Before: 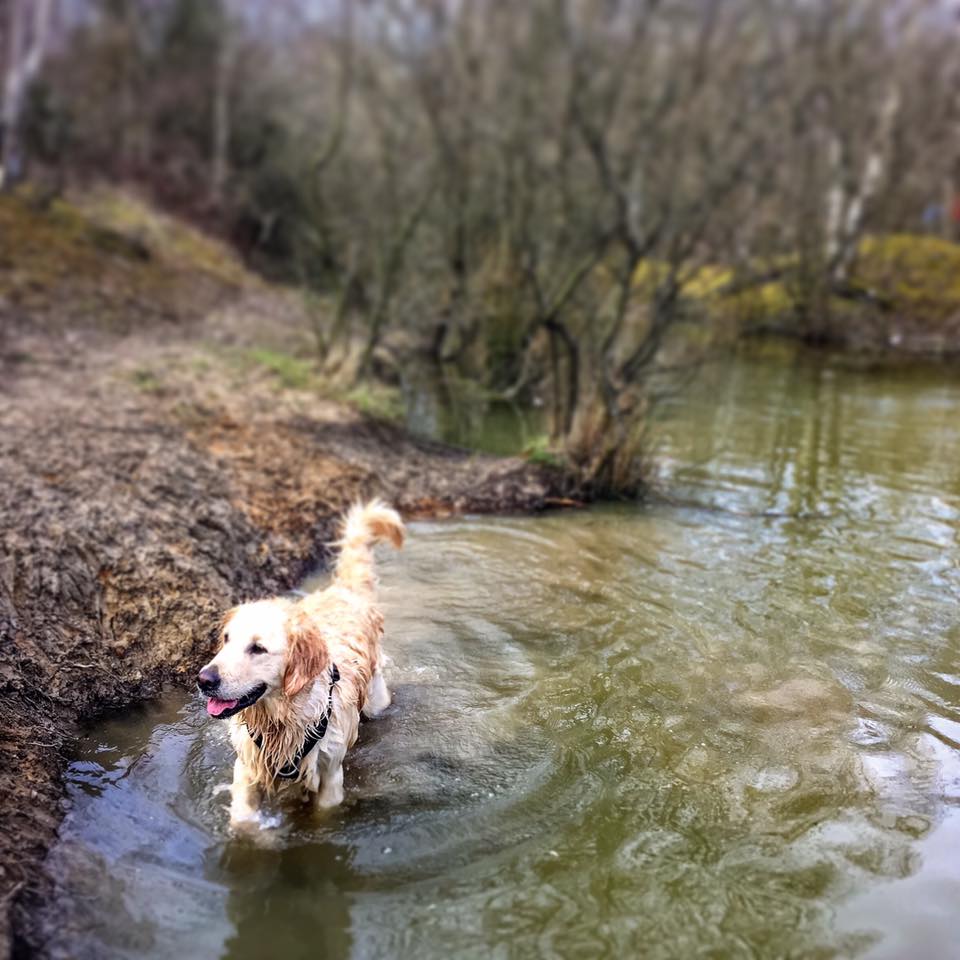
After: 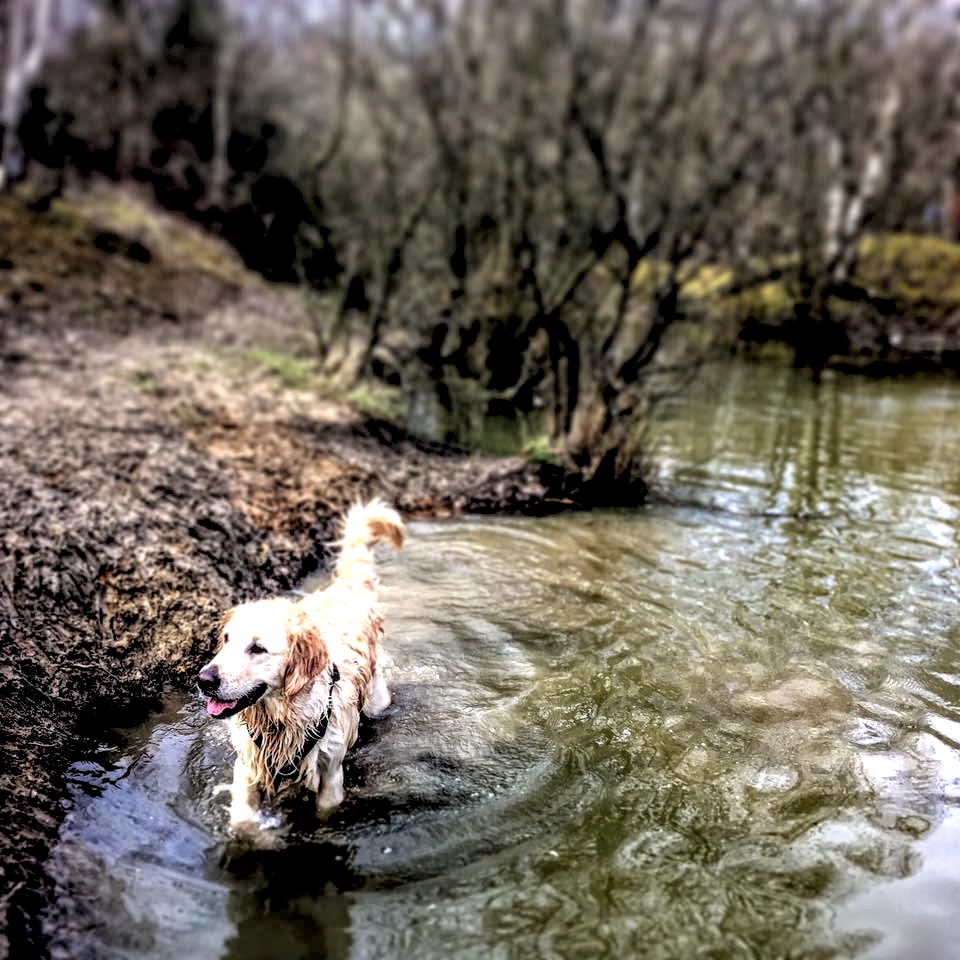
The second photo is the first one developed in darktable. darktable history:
local contrast: detail 160%
rgb levels: levels [[0.034, 0.472, 0.904], [0, 0.5, 1], [0, 0.5, 1]]
